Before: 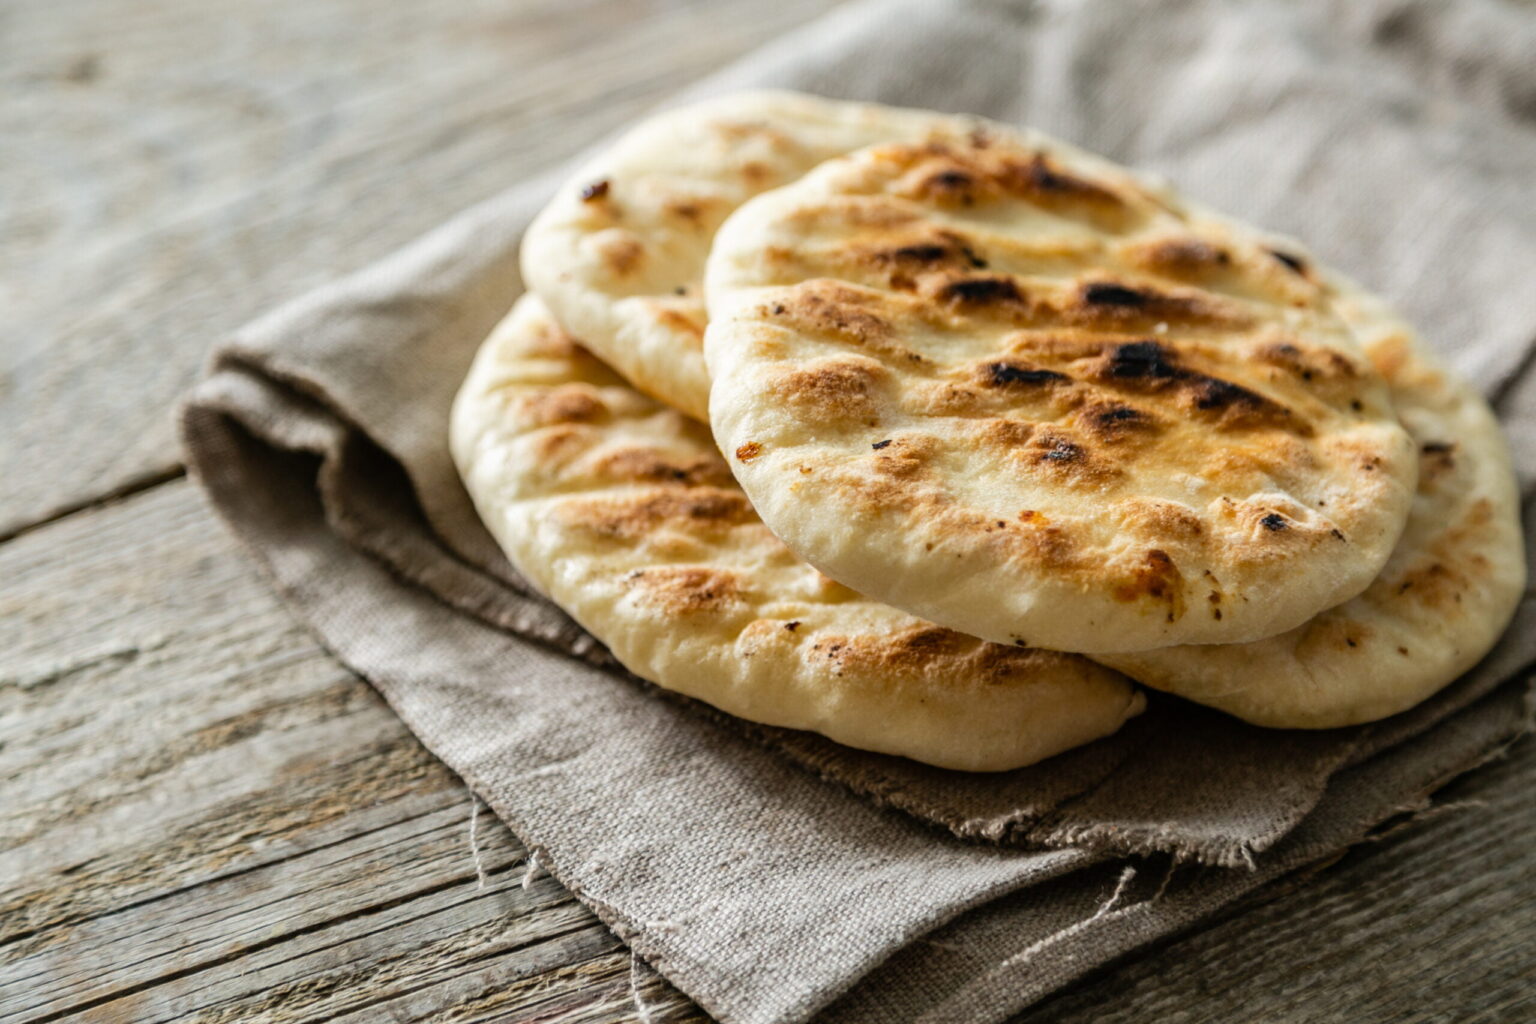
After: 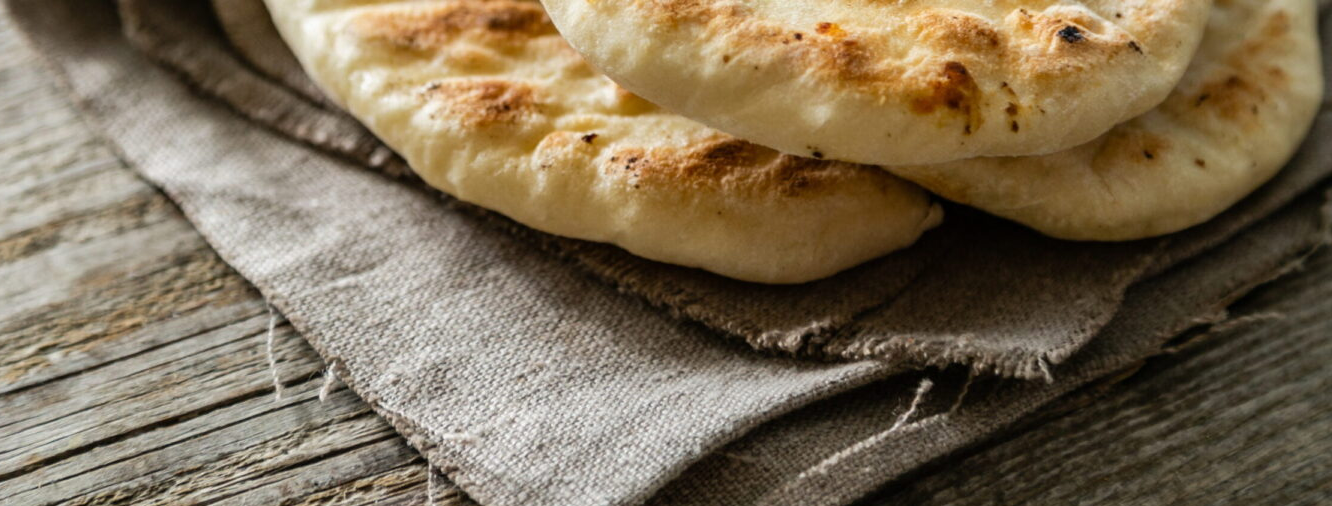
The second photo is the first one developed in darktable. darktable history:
crop and rotate: left 13.261%, top 47.682%, bottom 2.815%
